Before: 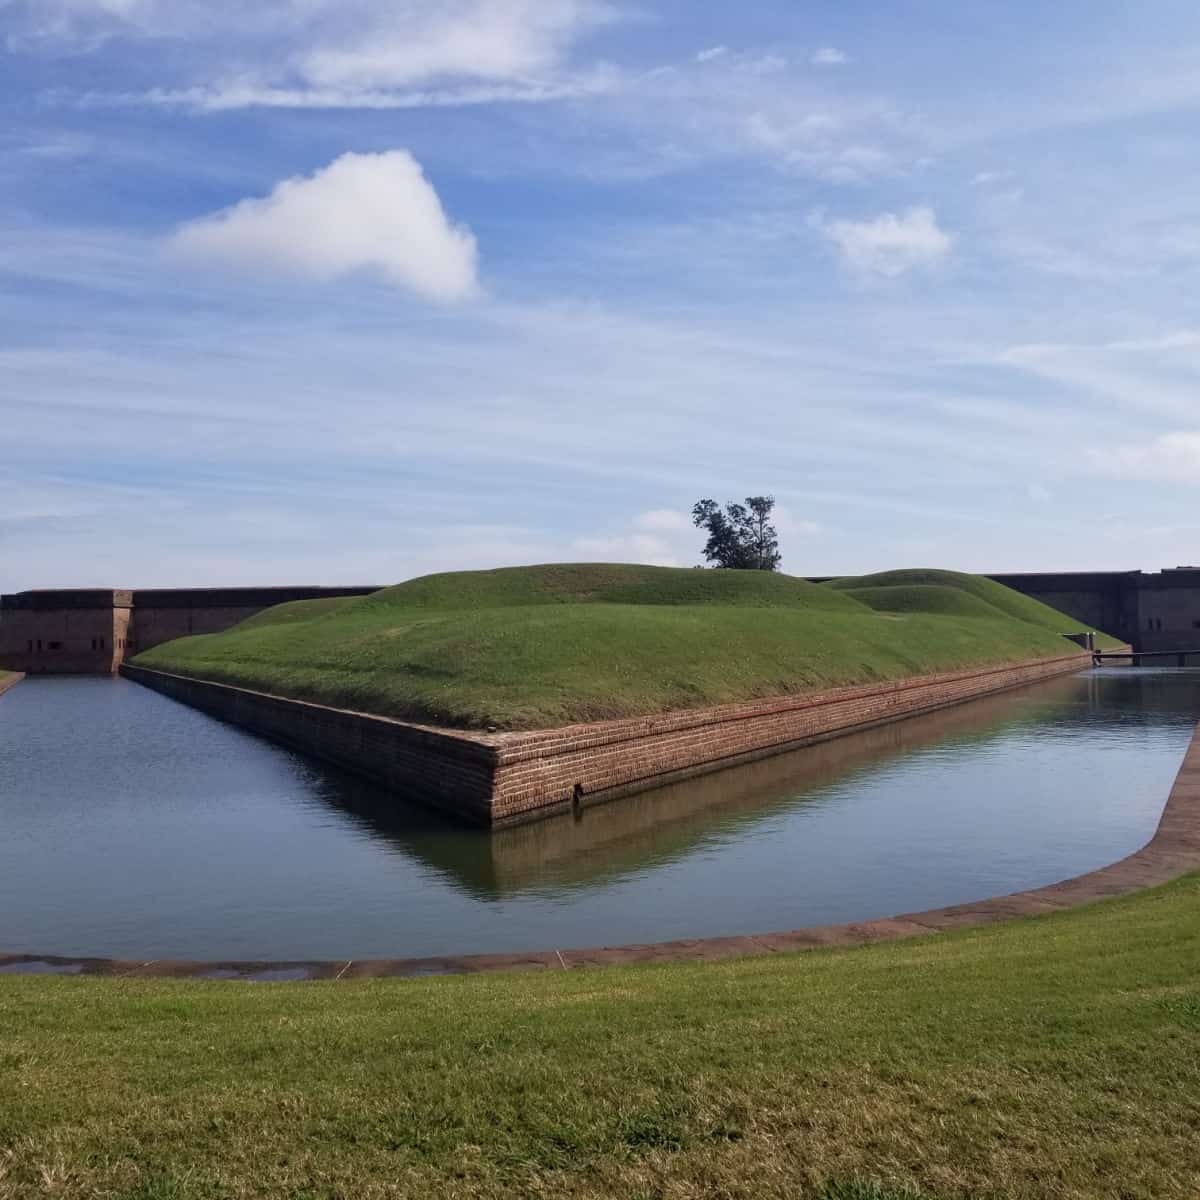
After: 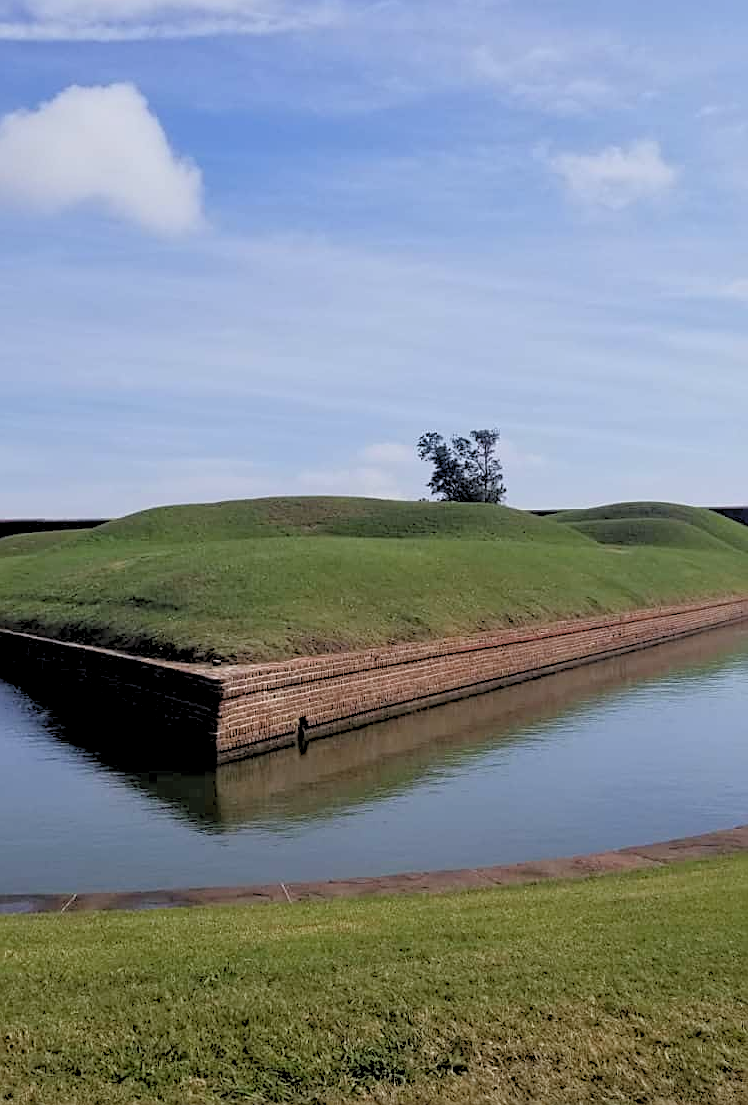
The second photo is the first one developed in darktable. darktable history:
crop and rotate: left 22.918%, top 5.629%, right 14.711%, bottom 2.247%
rgb levels: preserve colors sum RGB, levels [[0.038, 0.433, 0.934], [0, 0.5, 1], [0, 0.5, 1]]
white balance: red 0.98, blue 1.034
sharpen: on, module defaults
